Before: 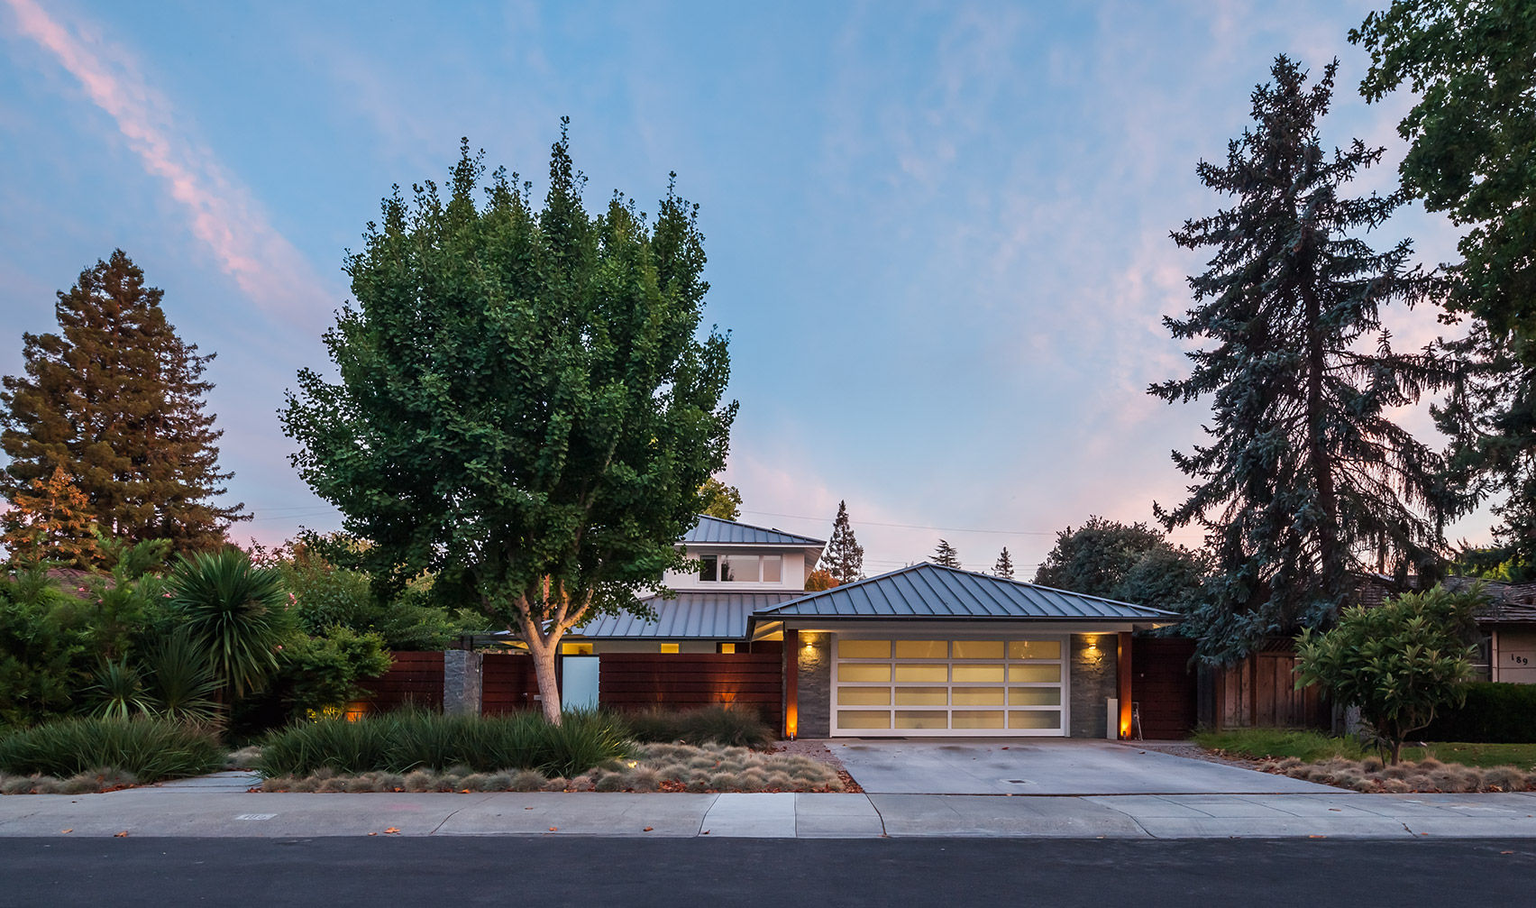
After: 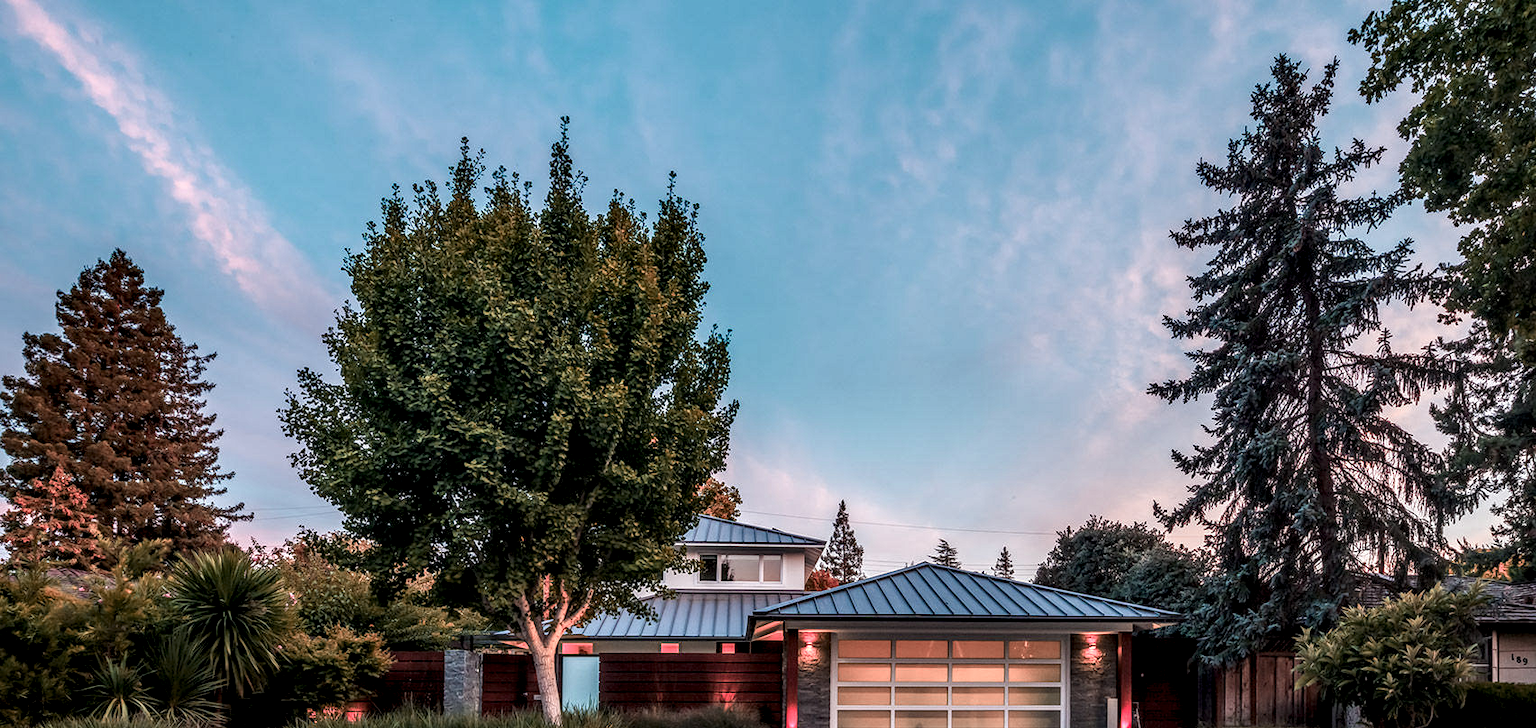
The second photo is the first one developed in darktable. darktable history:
crop: bottom 19.688%
color zones: curves: ch2 [(0, 0.488) (0.143, 0.417) (0.286, 0.212) (0.429, 0.179) (0.571, 0.154) (0.714, 0.415) (0.857, 0.495) (1, 0.488)]
local contrast: highlights 13%, shadows 39%, detail 183%, midtone range 0.469
